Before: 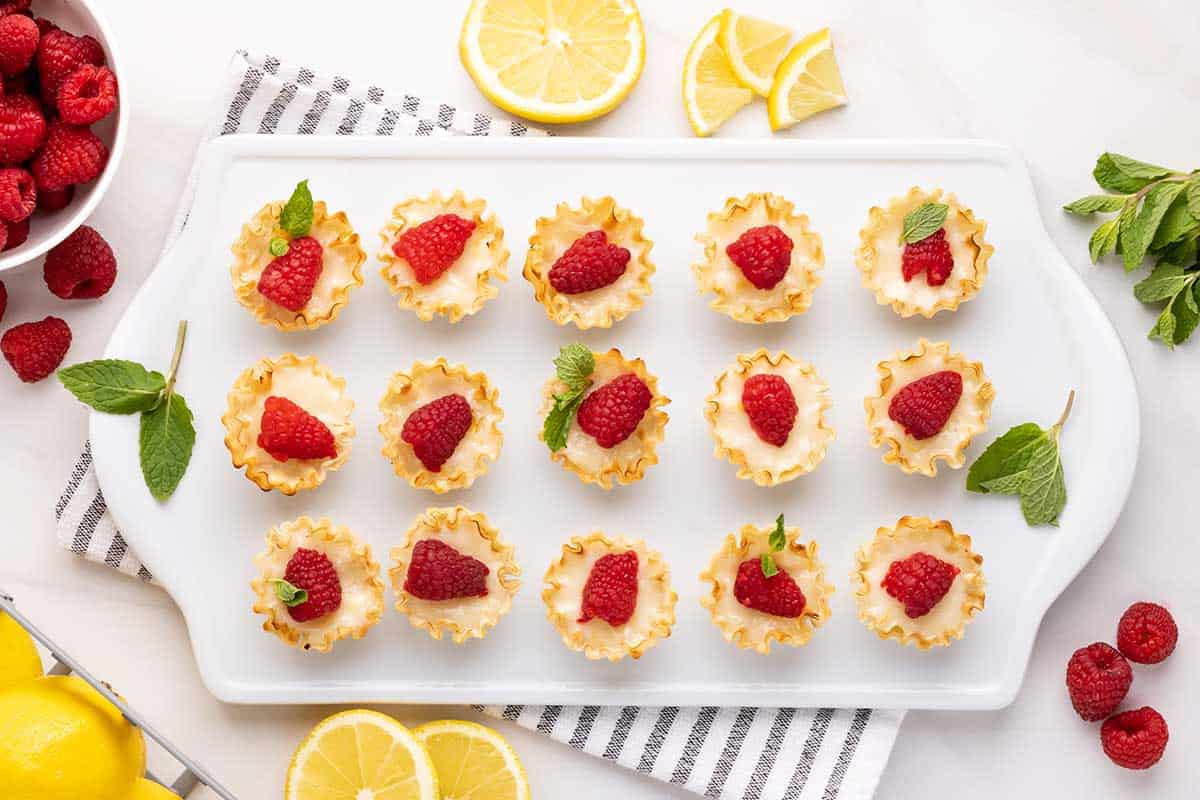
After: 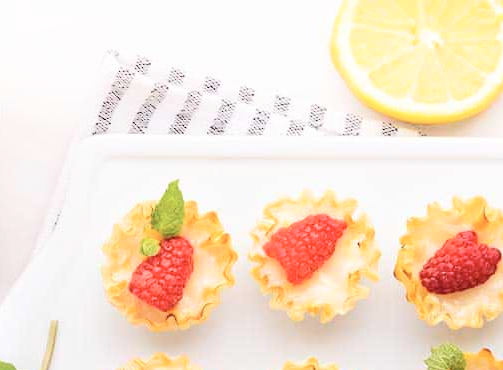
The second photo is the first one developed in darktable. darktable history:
shadows and highlights: shadows -23.08, highlights 46.15, soften with gaussian
crop and rotate: left 10.817%, top 0.062%, right 47.194%, bottom 53.626%
